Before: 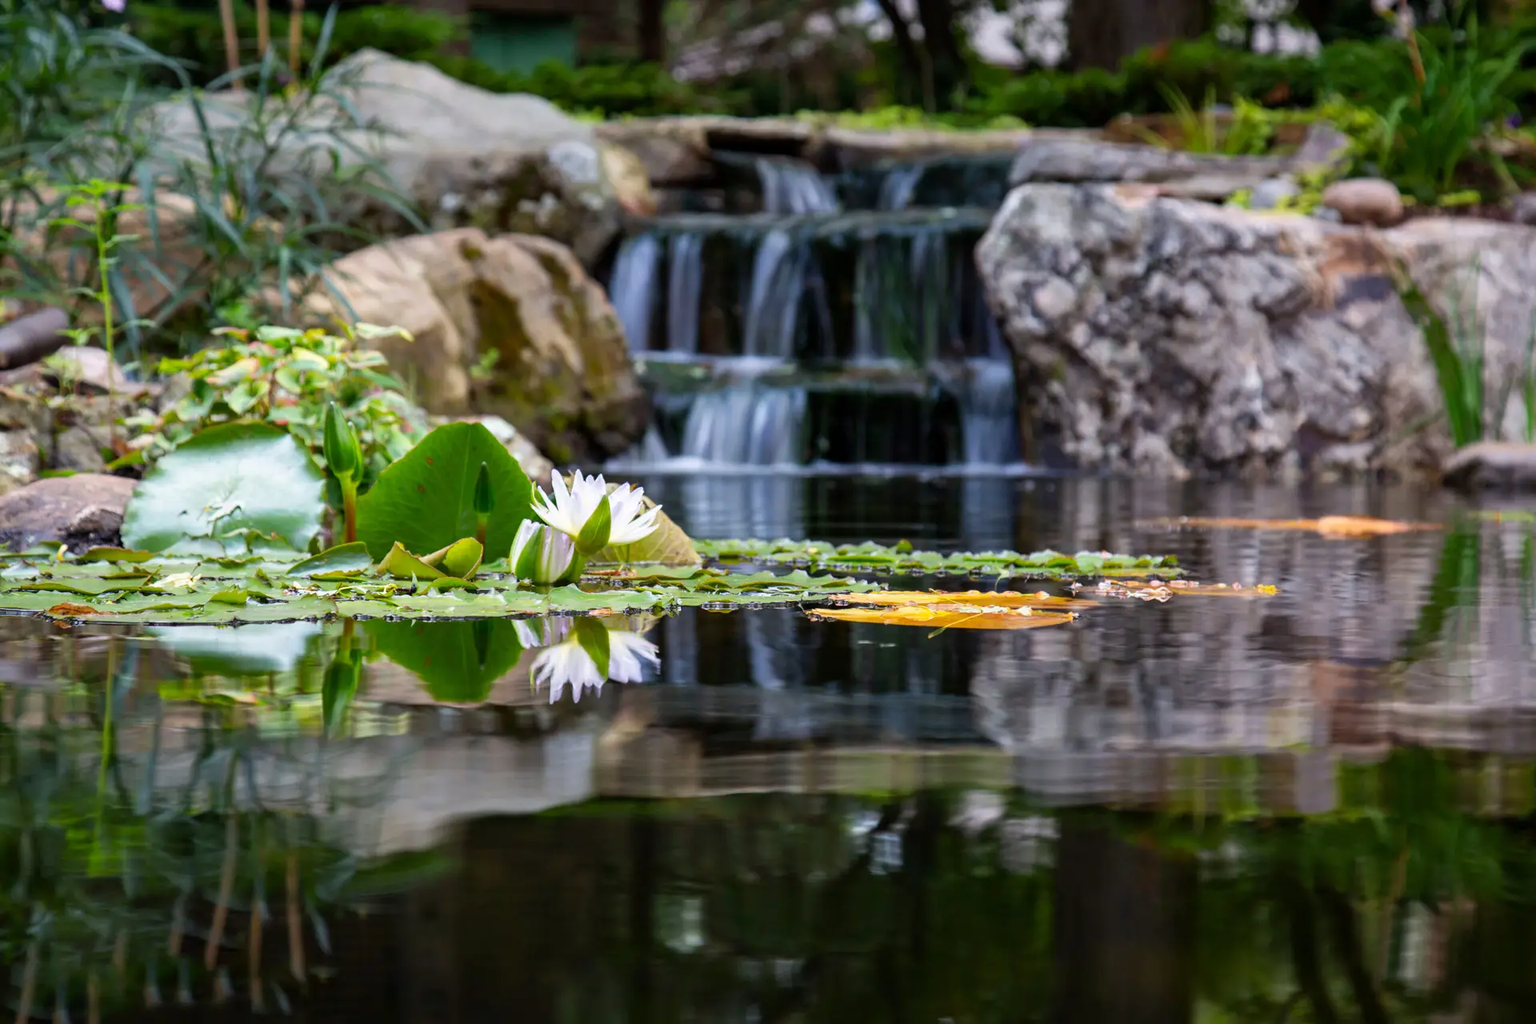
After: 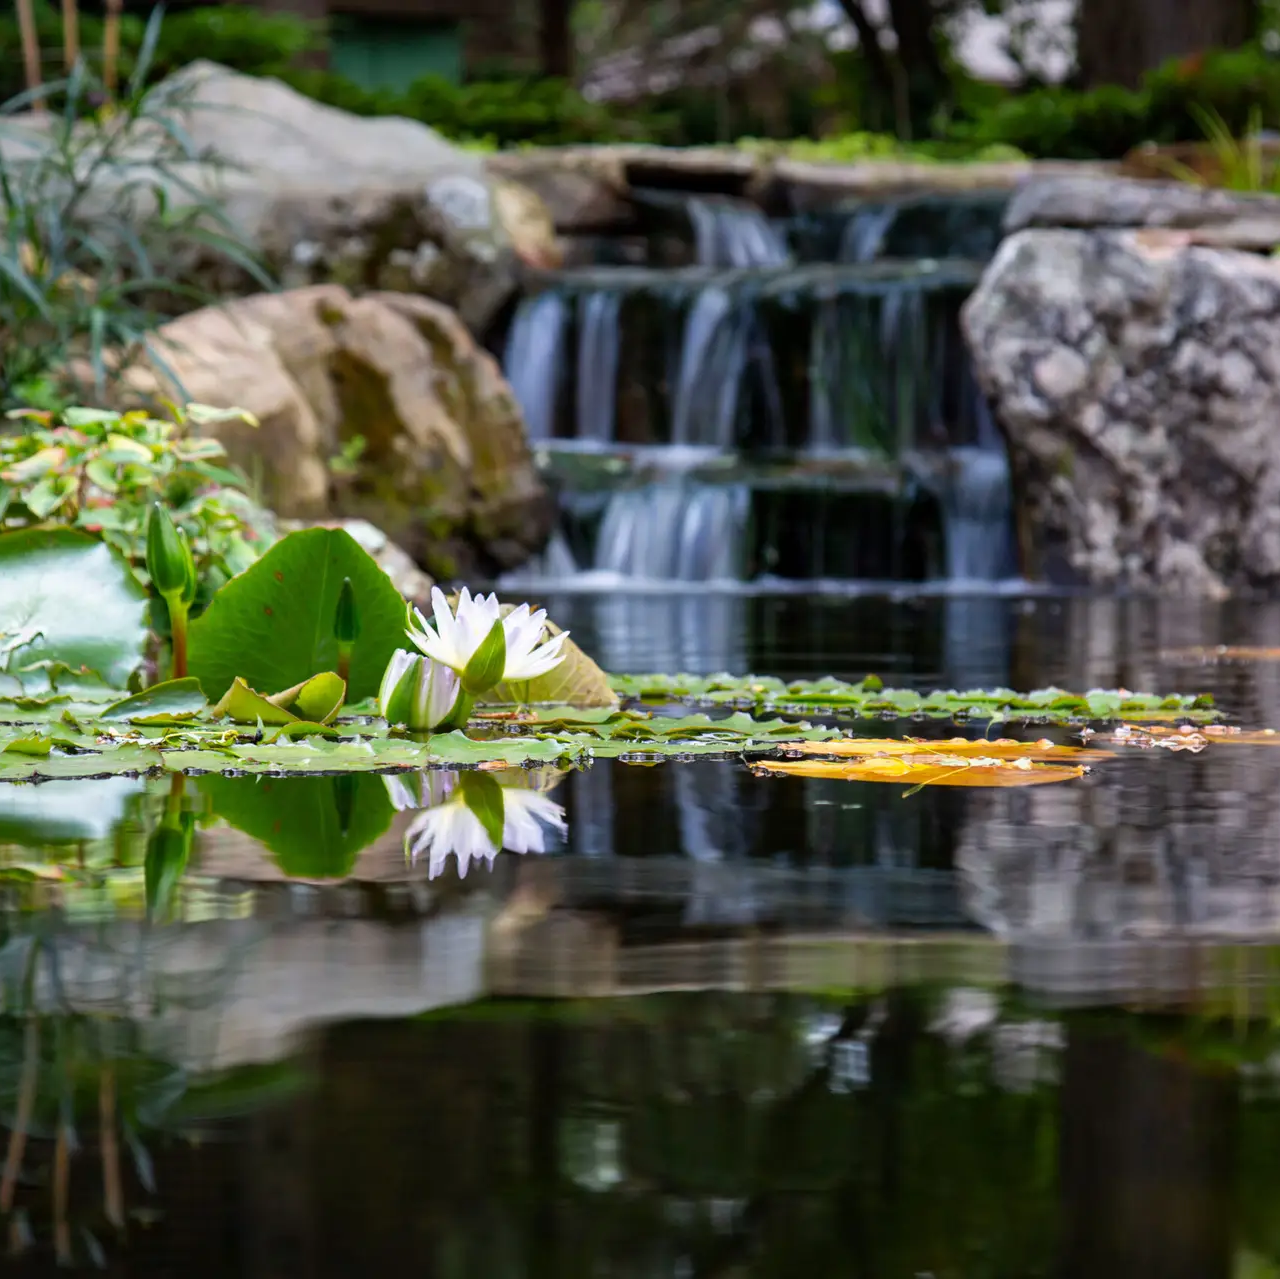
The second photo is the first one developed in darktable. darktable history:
crop and rotate: left 13.44%, right 19.875%
